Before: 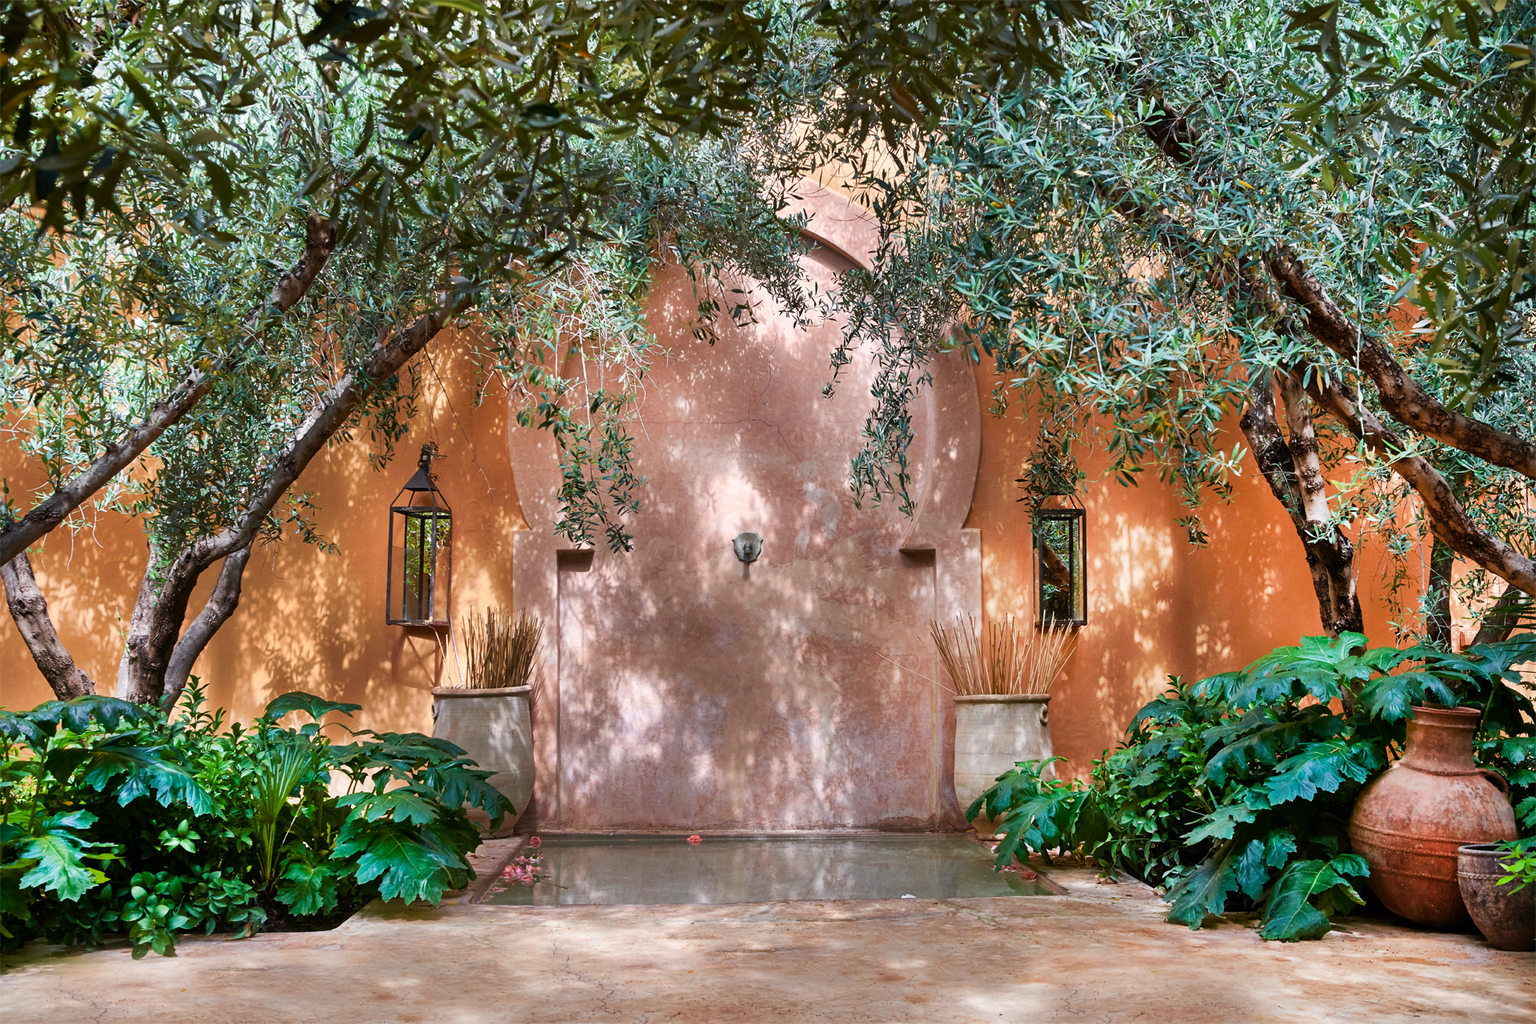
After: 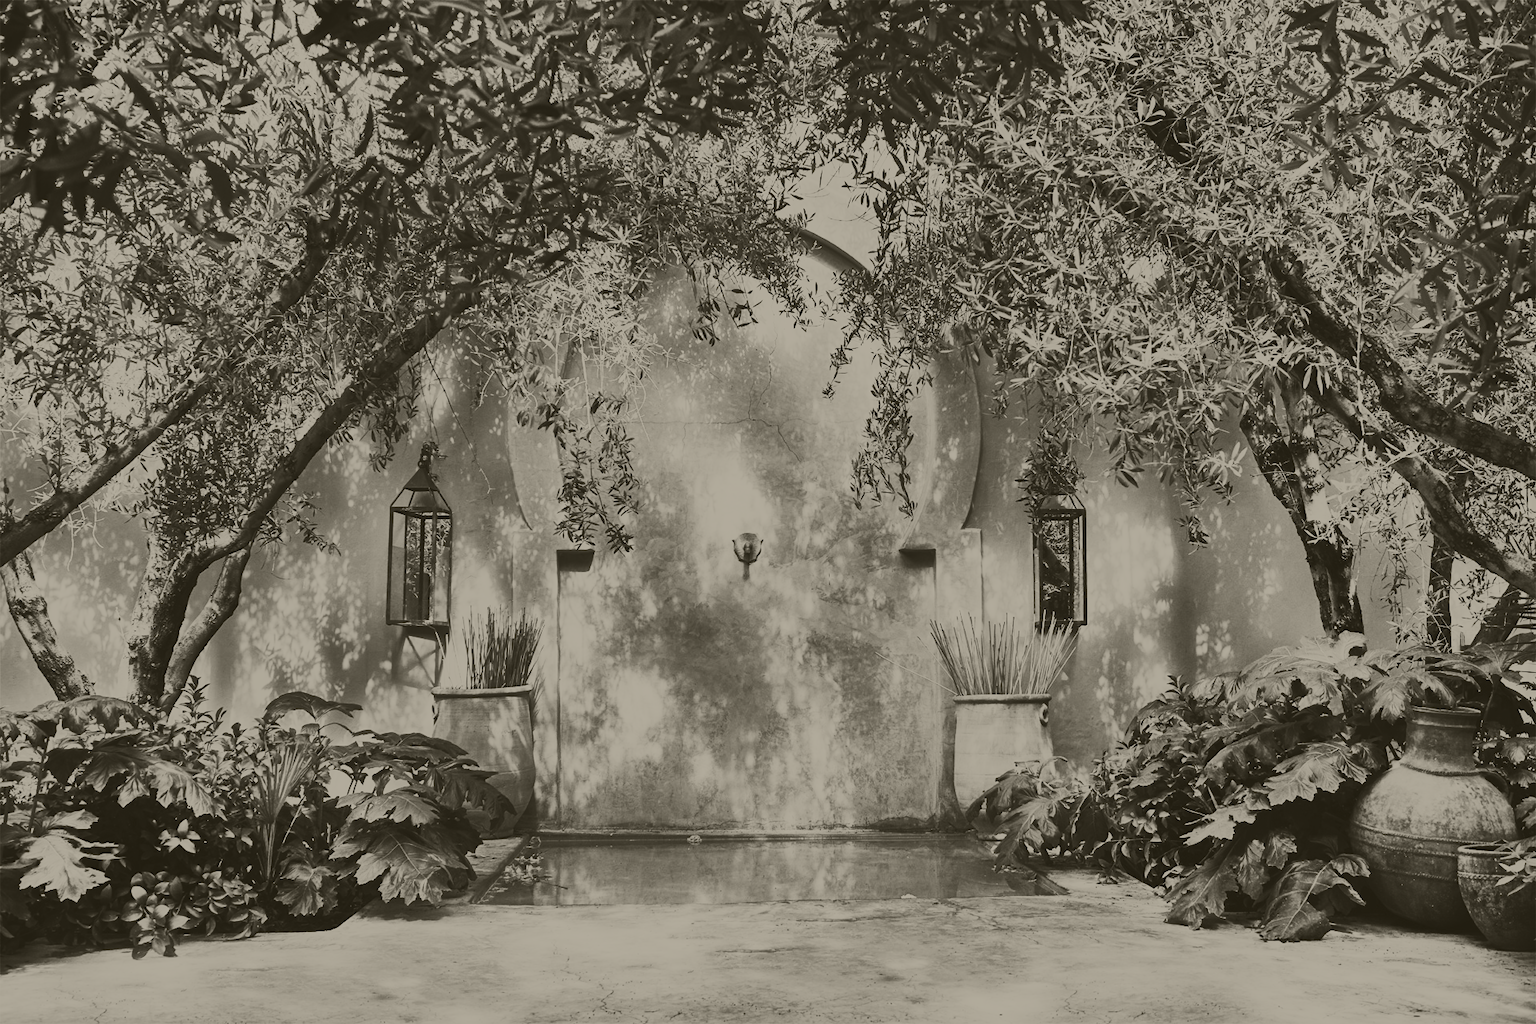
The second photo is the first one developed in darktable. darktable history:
contrast brightness saturation: contrast 0.62, brightness 0.34, saturation 0.14
colorize: hue 41.44°, saturation 22%, source mix 60%, lightness 10.61%
white balance: red 0.926, green 1.003, blue 1.133
